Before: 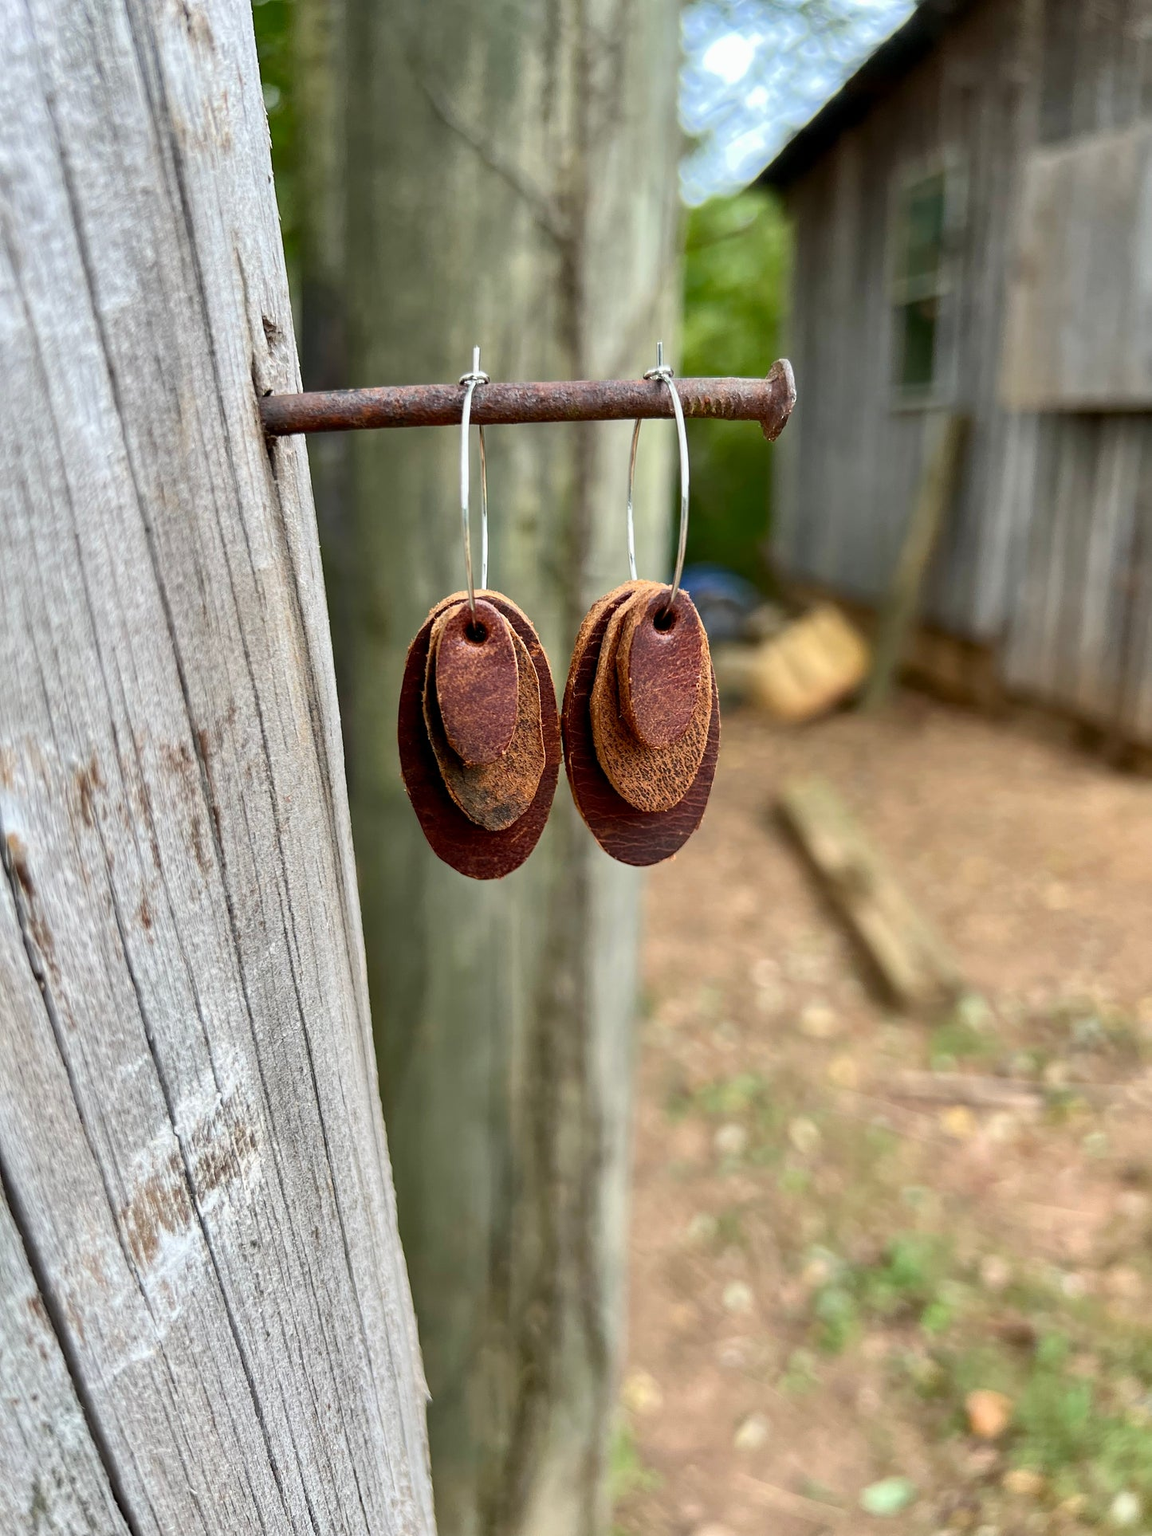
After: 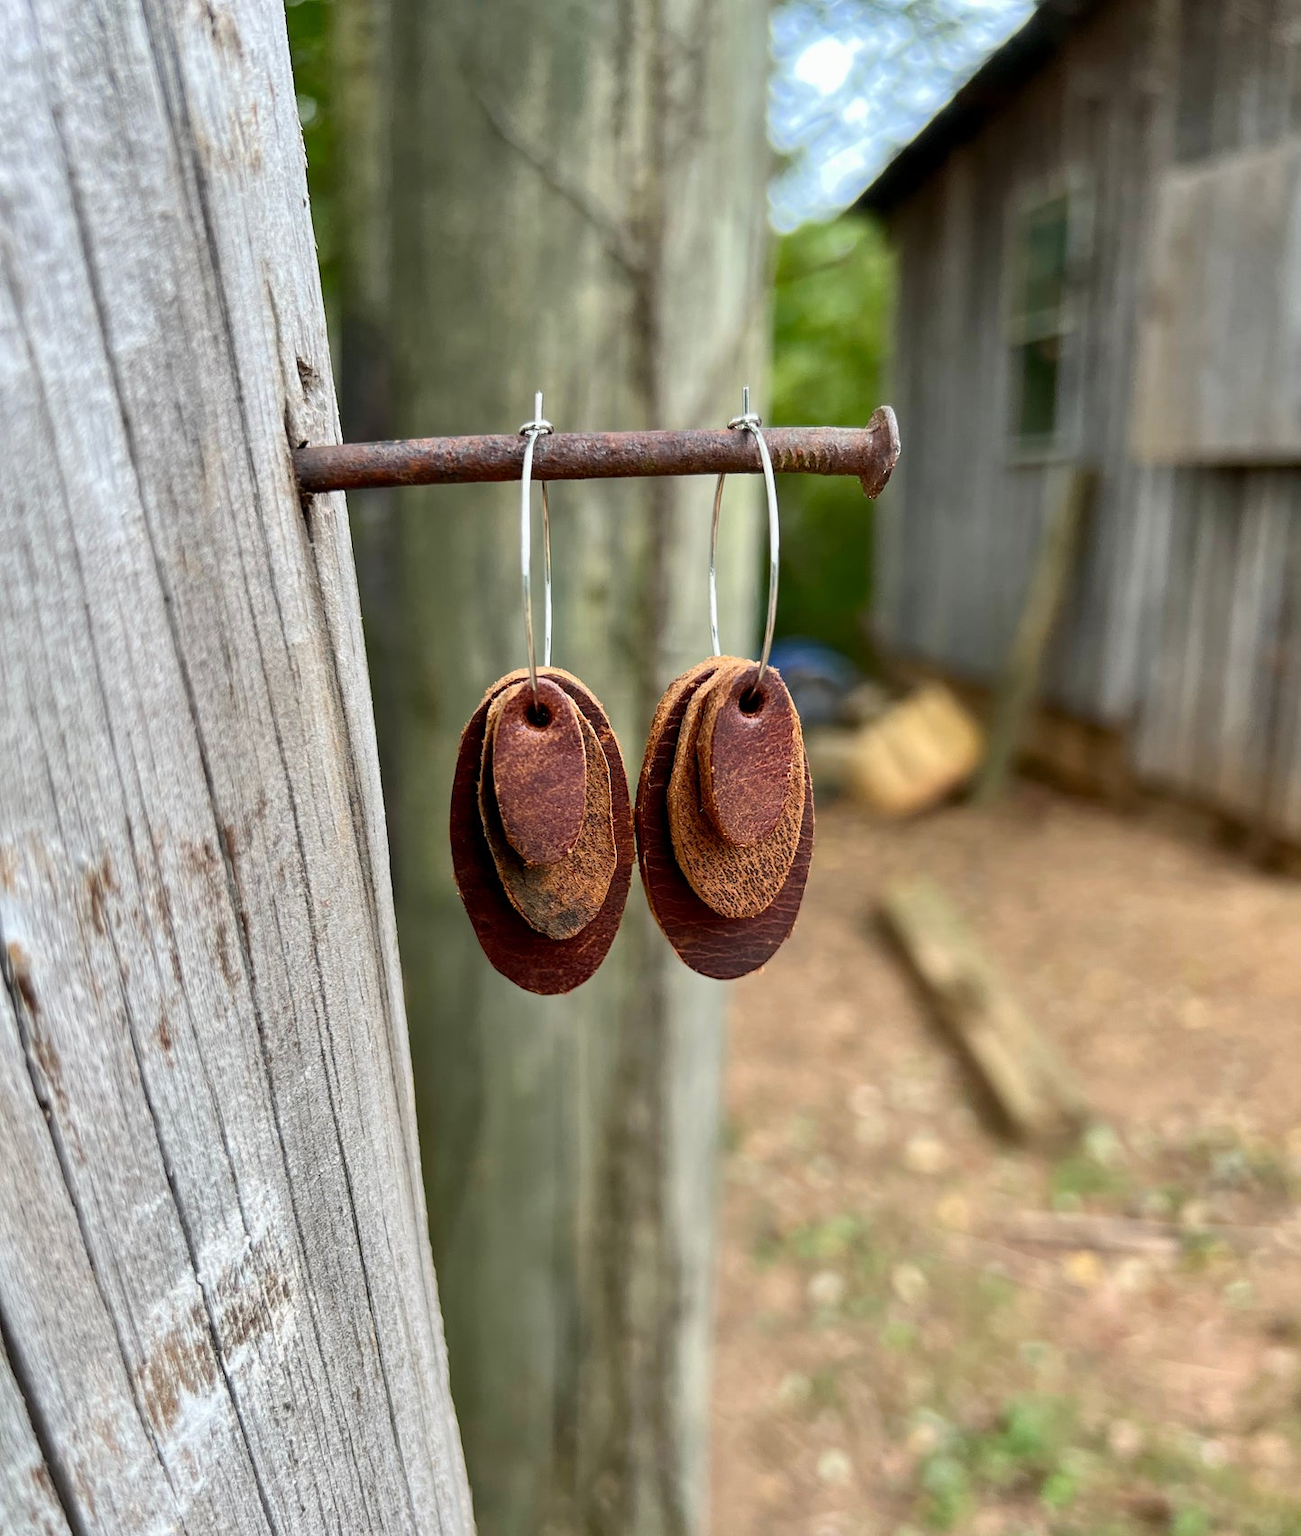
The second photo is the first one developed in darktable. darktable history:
crop and rotate: top 0%, bottom 11.546%
